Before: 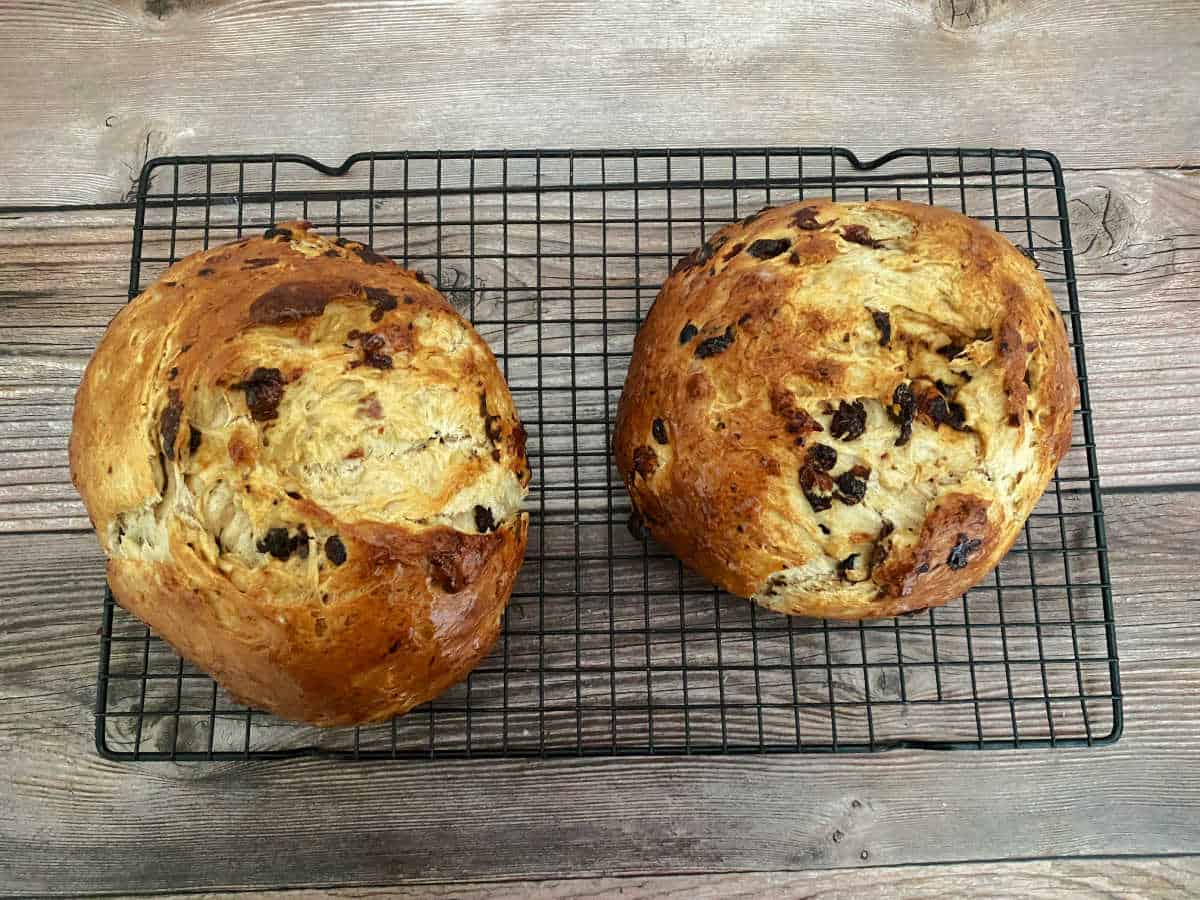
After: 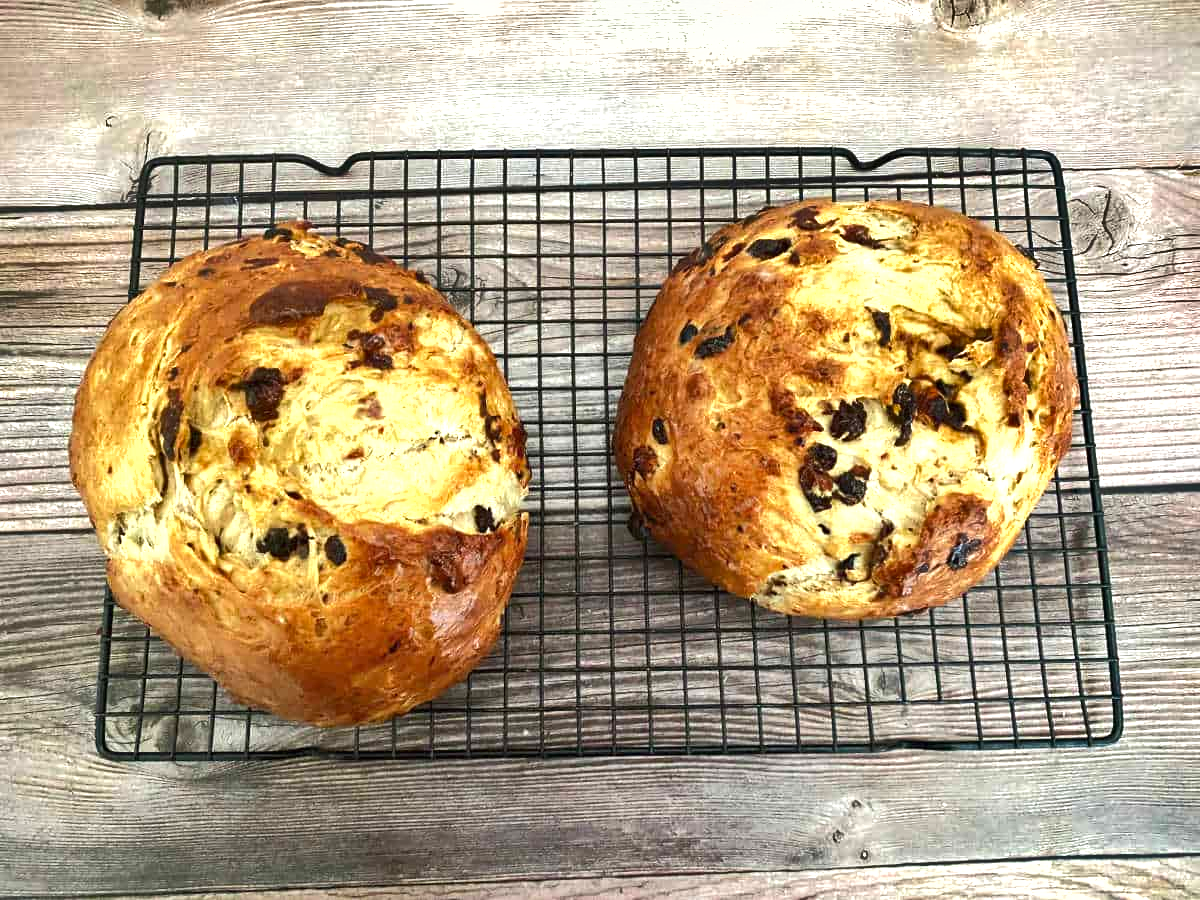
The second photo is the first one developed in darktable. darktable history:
exposure: black level correction 0, exposure 0.9 EV, compensate highlight preservation false
shadows and highlights: shadows 43.71, white point adjustment -1.46, soften with gaussian
